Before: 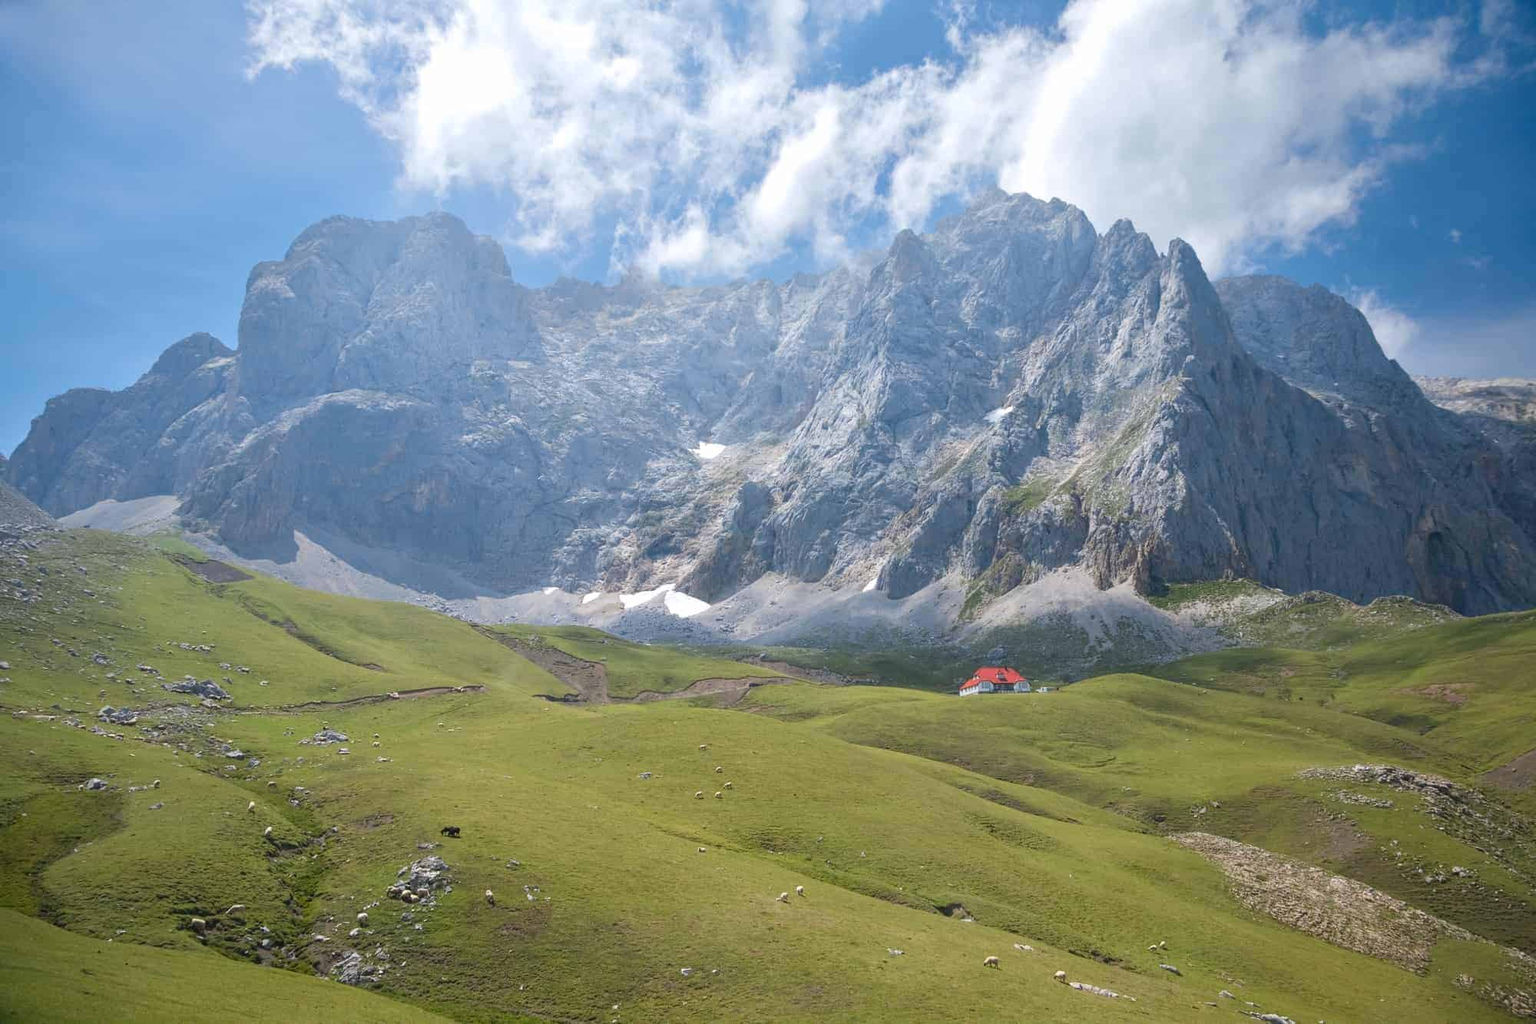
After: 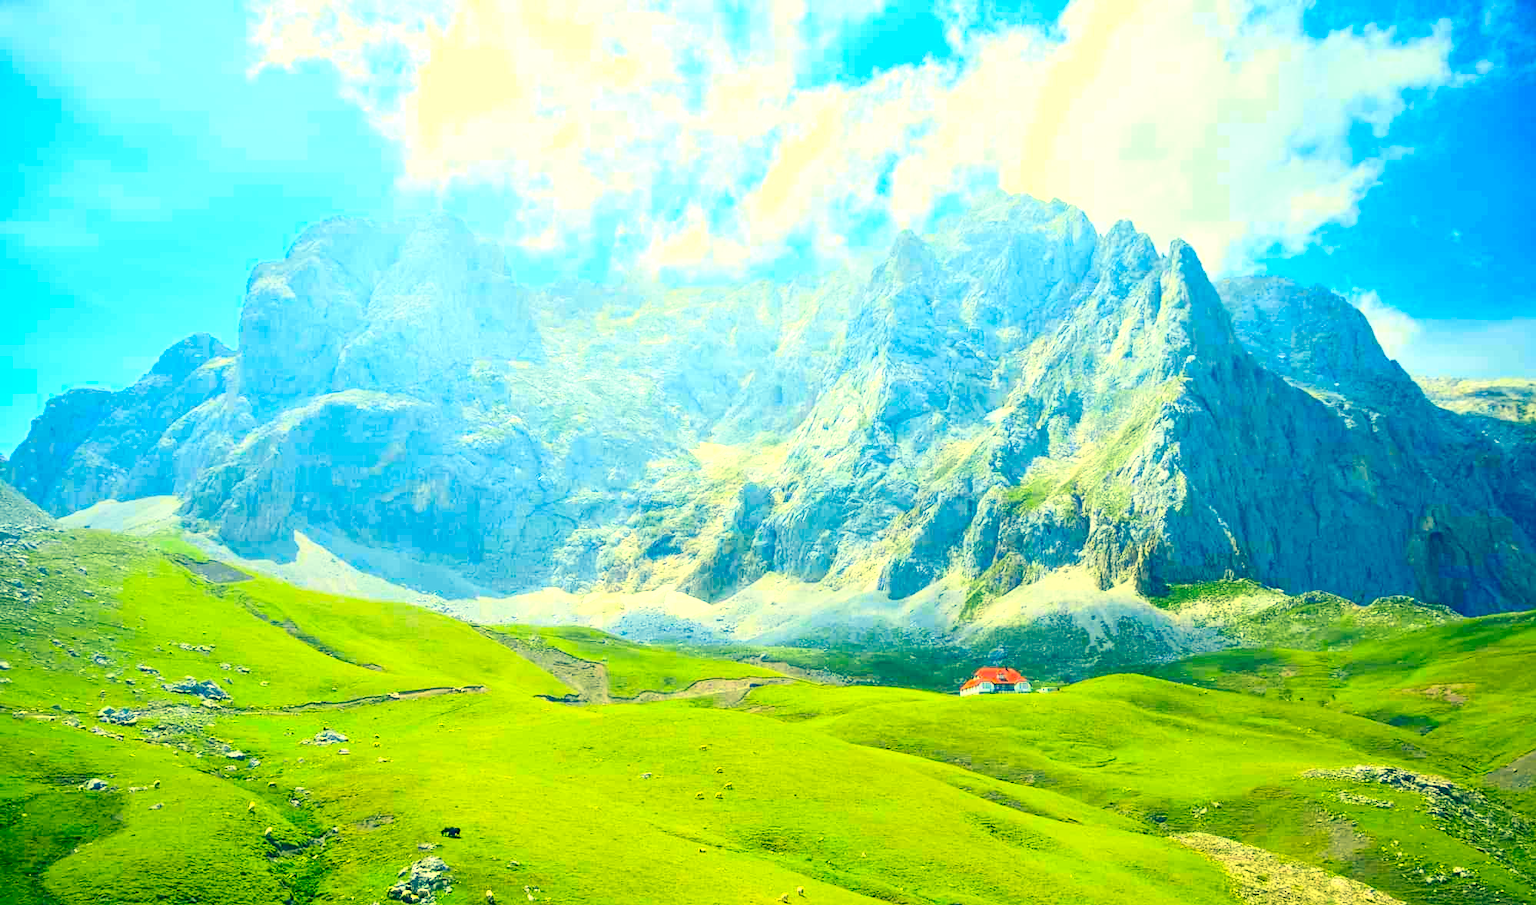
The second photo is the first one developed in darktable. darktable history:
crop and rotate: top 0%, bottom 11.49%
color correction: highlights a* -15.58, highlights b* 40, shadows a* -40, shadows b* -26.18
exposure: exposure 1 EV, compensate highlight preservation false
contrast brightness saturation: contrast 0.26, brightness 0.02, saturation 0.87
